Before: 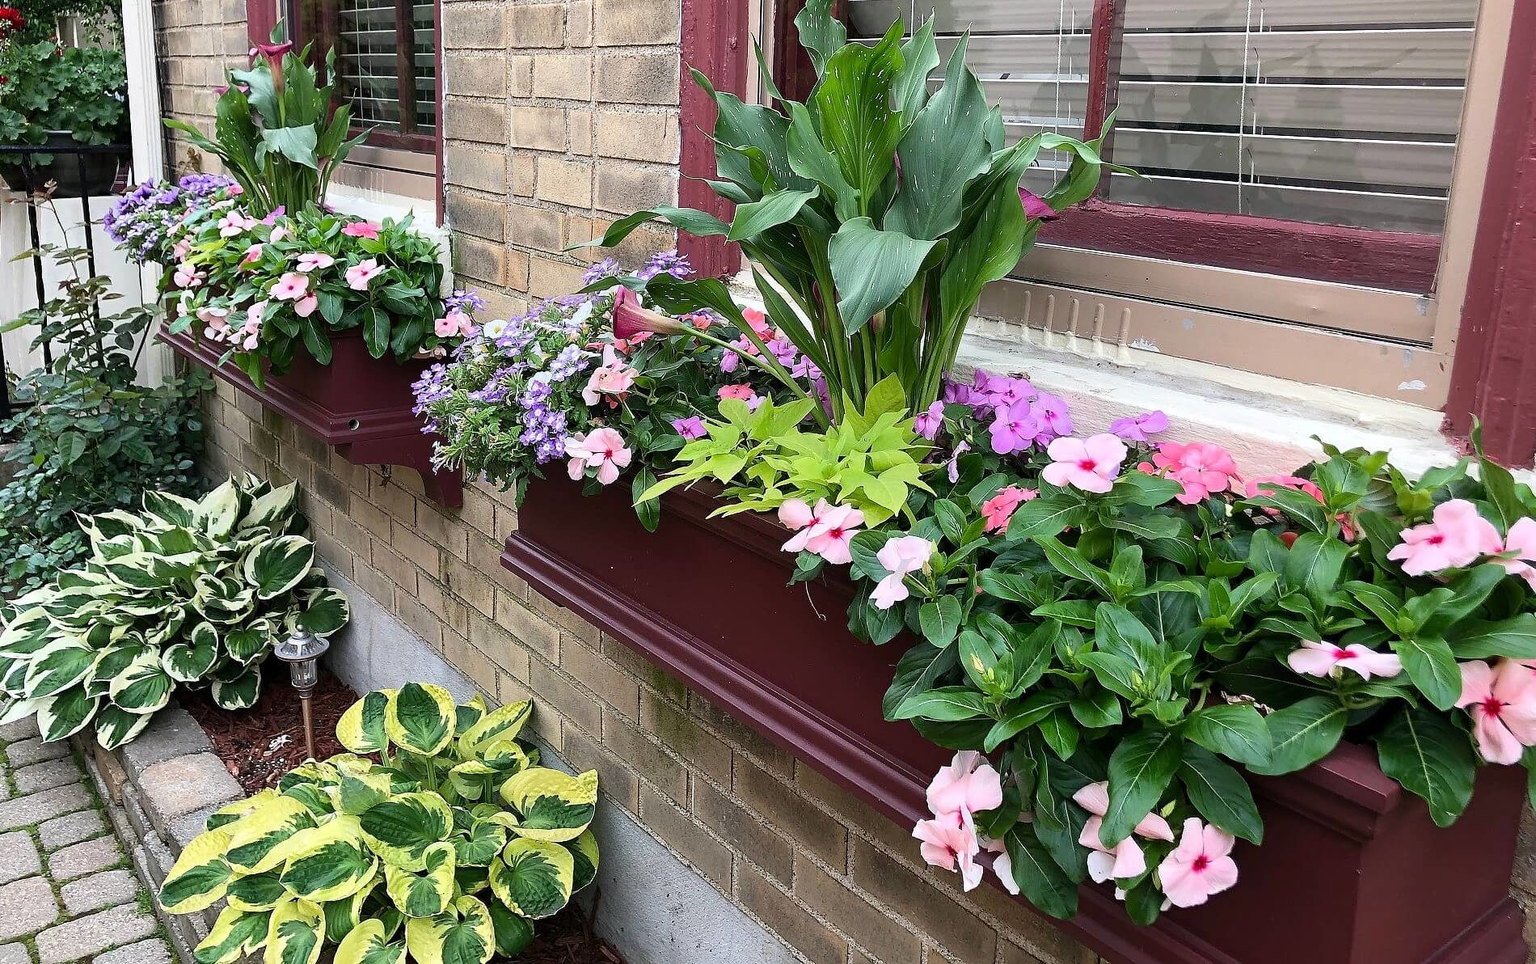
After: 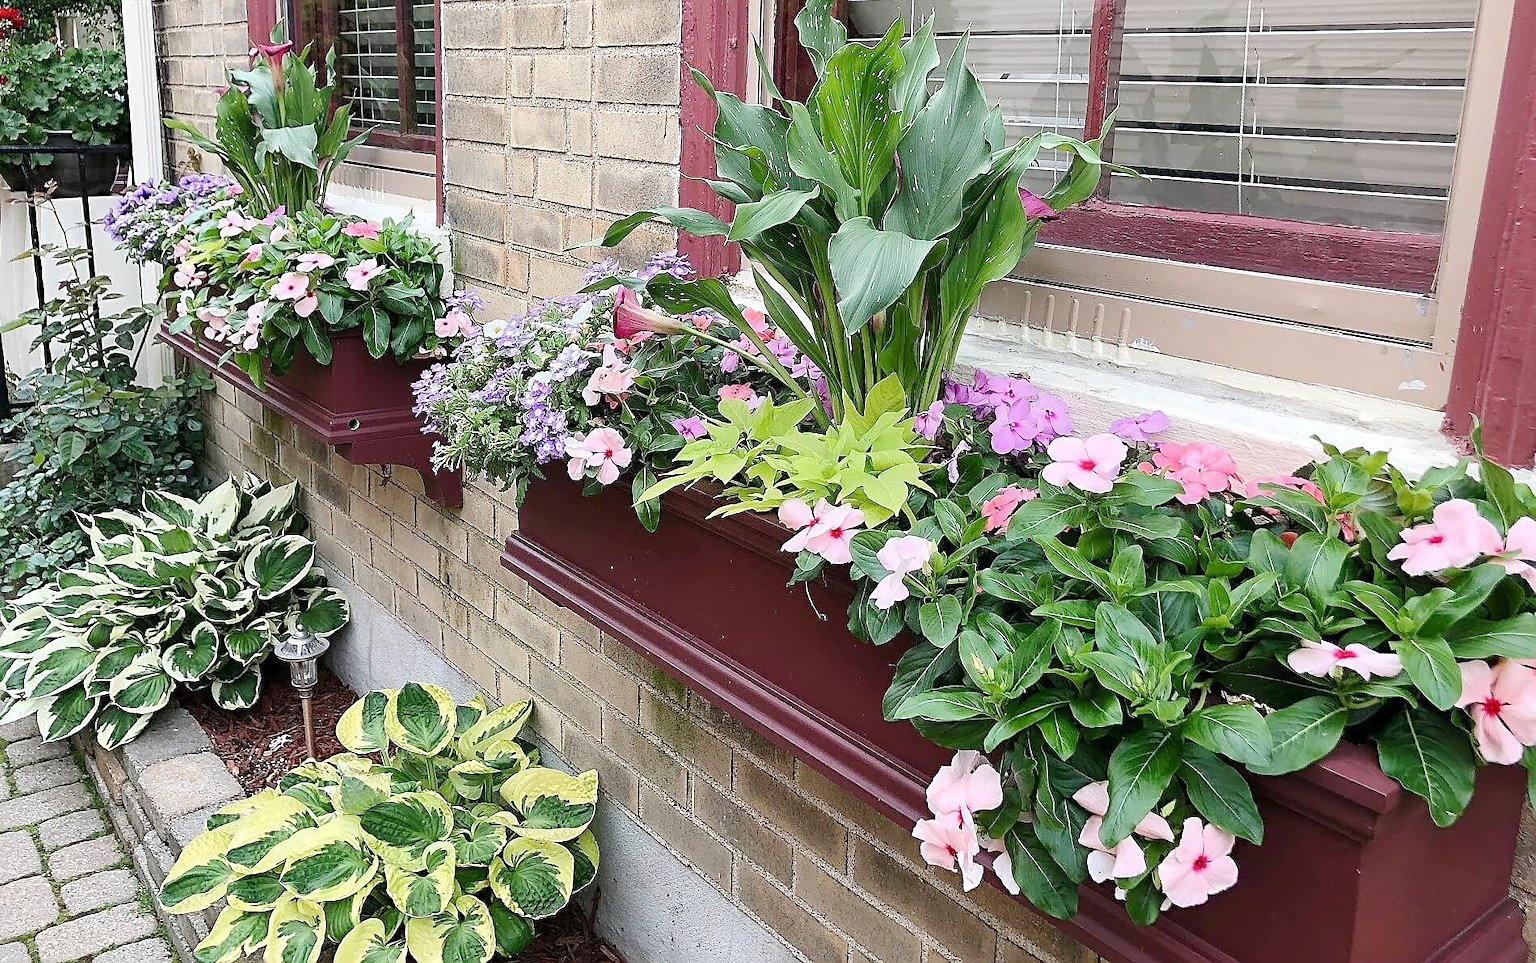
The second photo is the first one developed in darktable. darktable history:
sharpen: on, module defaults
base curve: curves: ch0 [(0, 0) (0.158, 0.273) (0.879, 0.895) (1, 1)], preserve colors none
